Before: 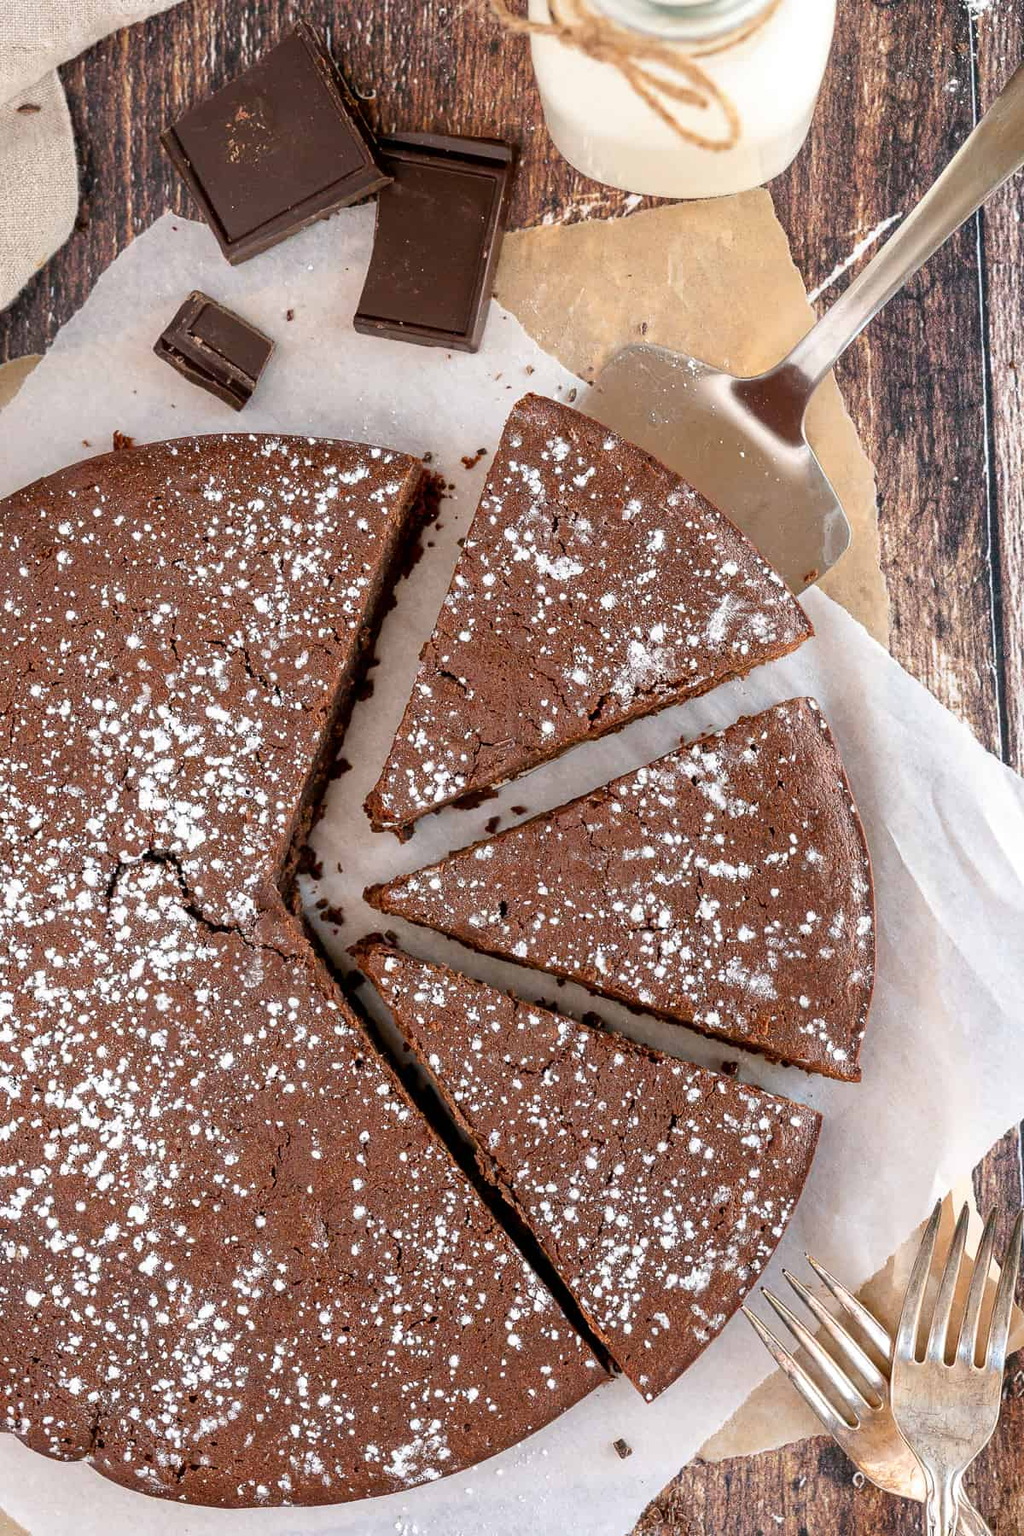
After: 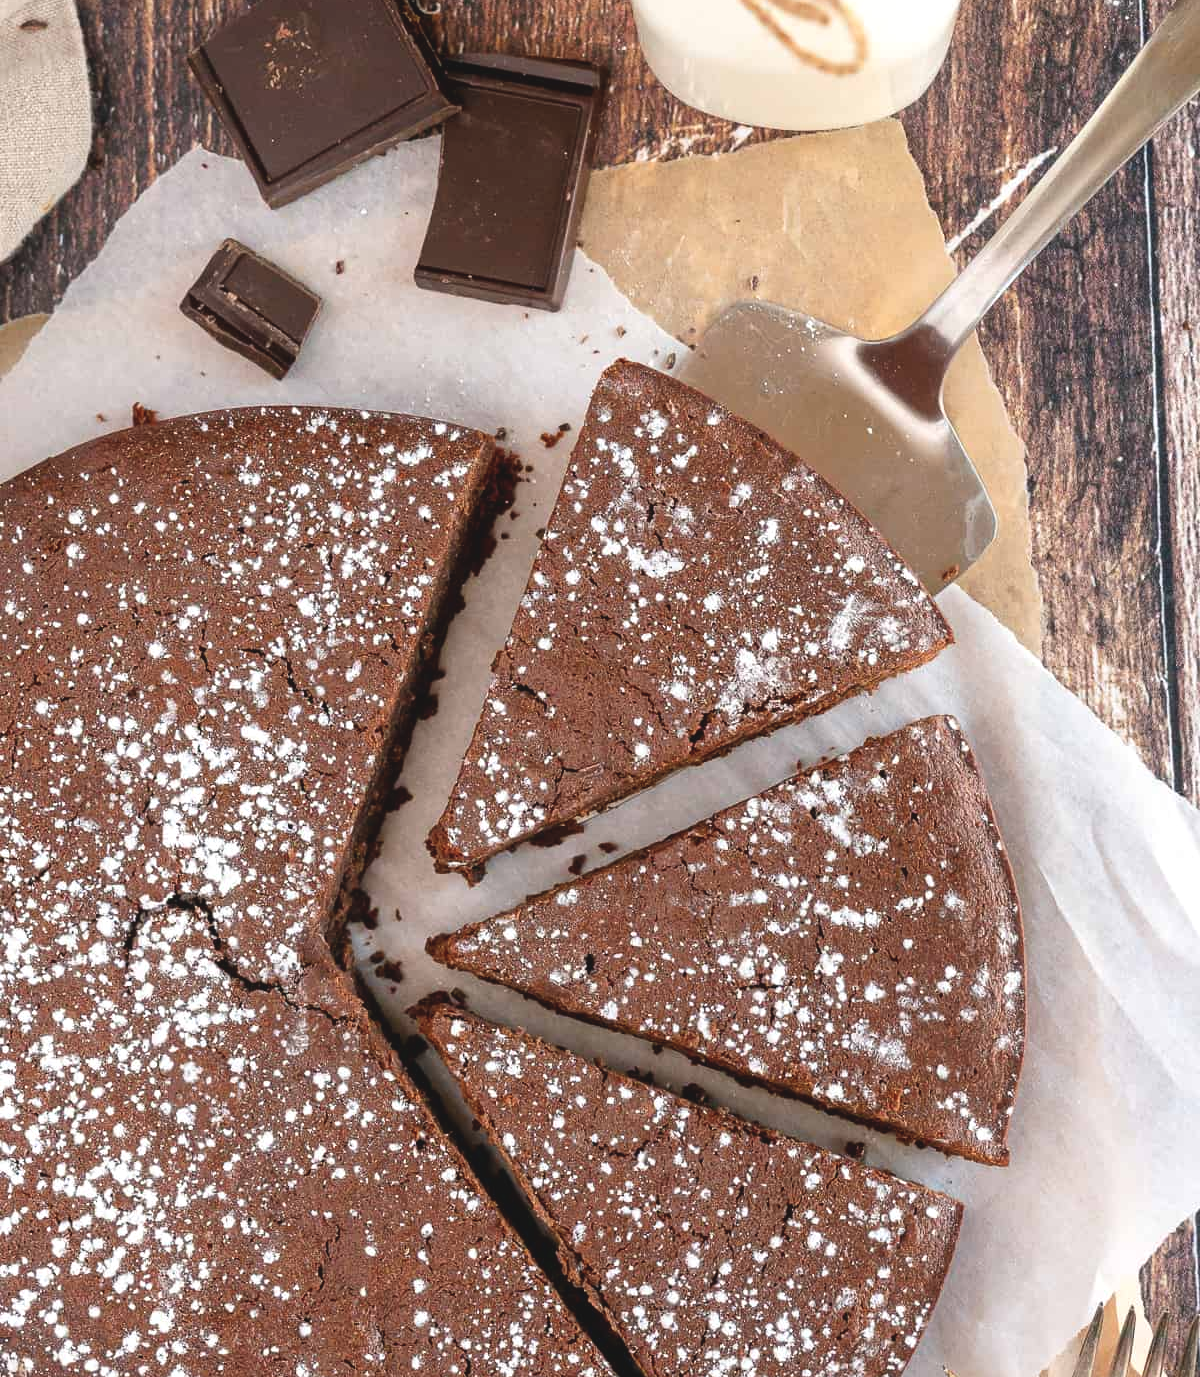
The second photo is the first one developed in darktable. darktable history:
exposure: black level correction -0.007, exposure 0.069 EV, compensate highlight preservation false
crop: top 5.673%, bottom 17.814%
